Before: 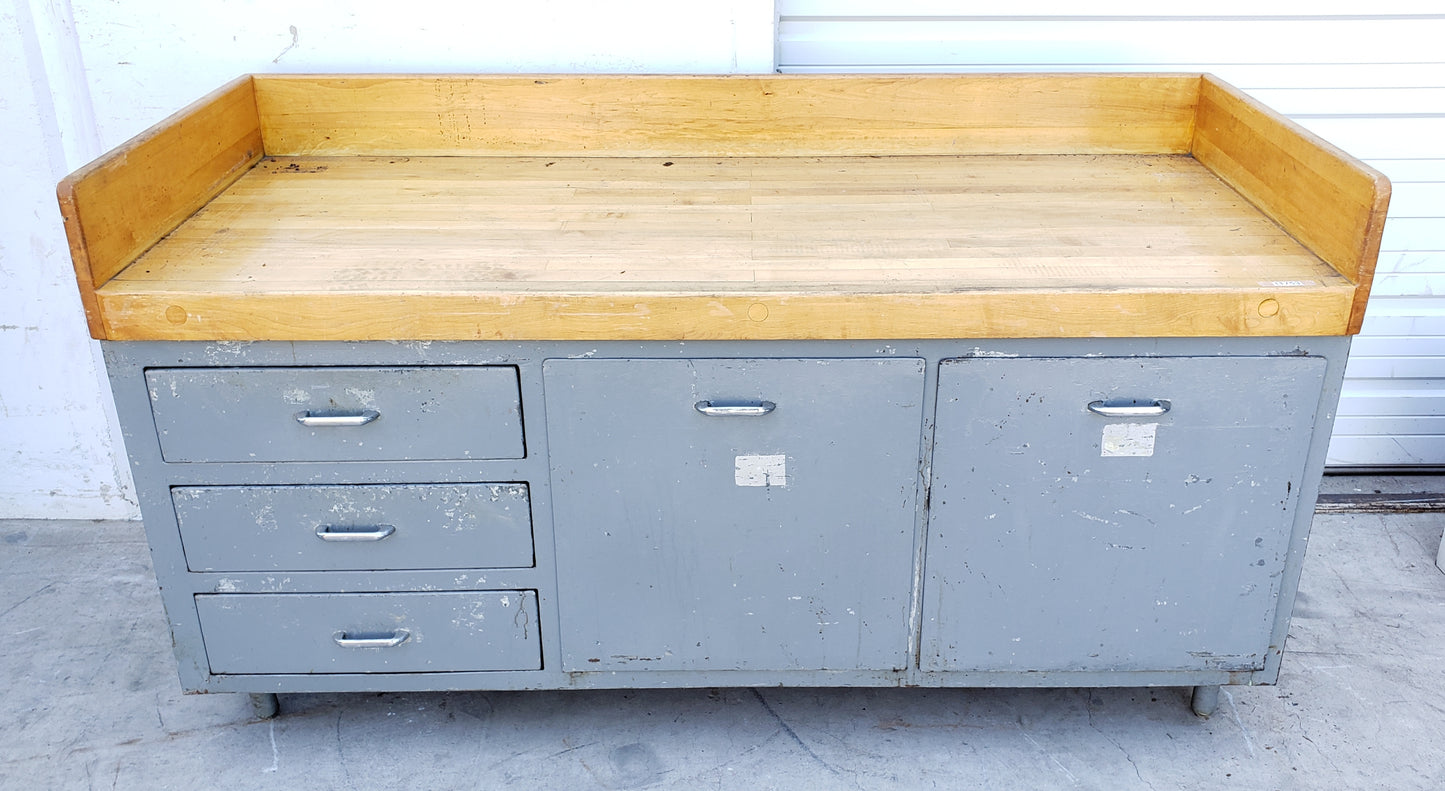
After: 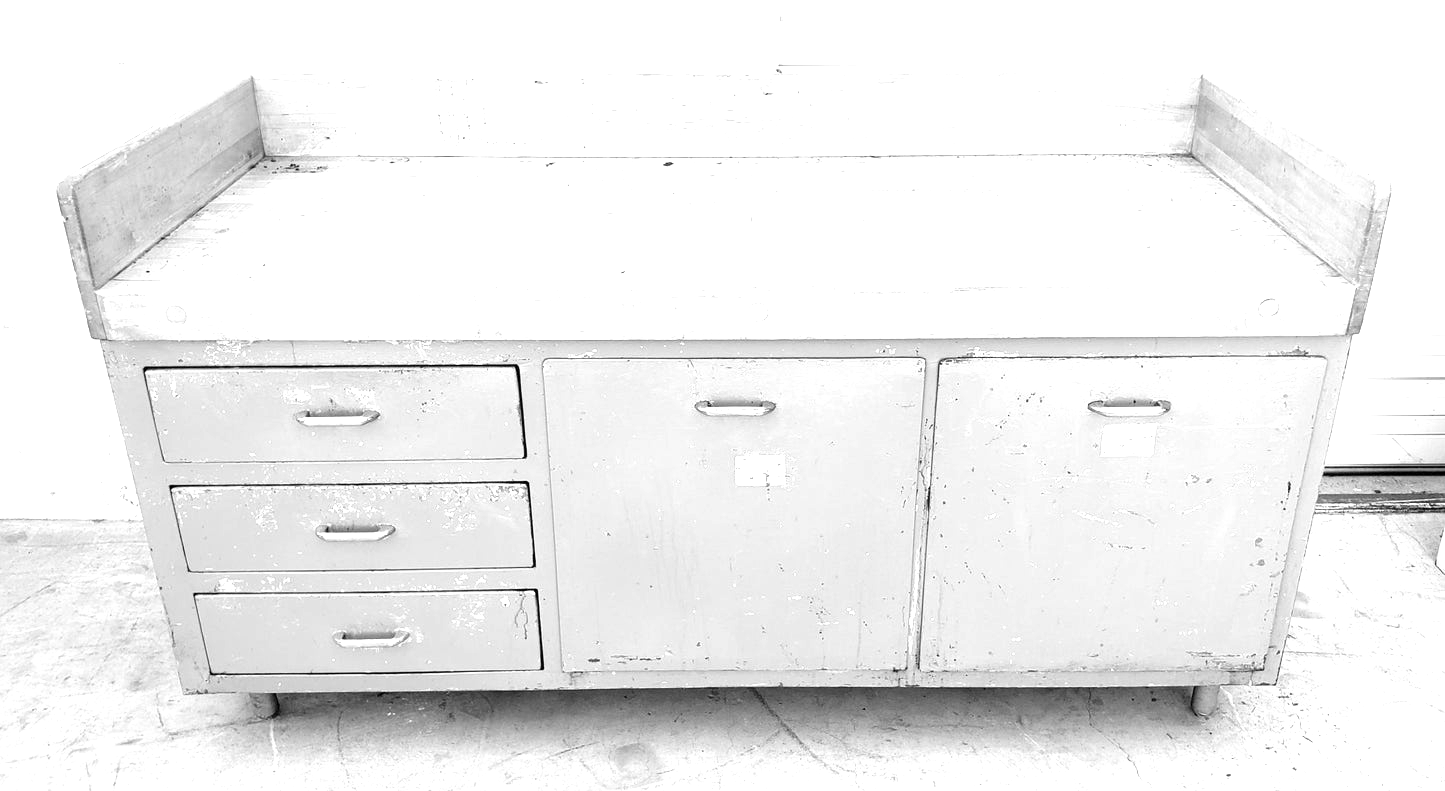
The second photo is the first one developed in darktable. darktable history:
color contrast: green-magenta contrast 0, blue-yellow contrast 0
exposure: exposure 1.16 EV, compensate exposure bias true, compensate highlight preservation false
